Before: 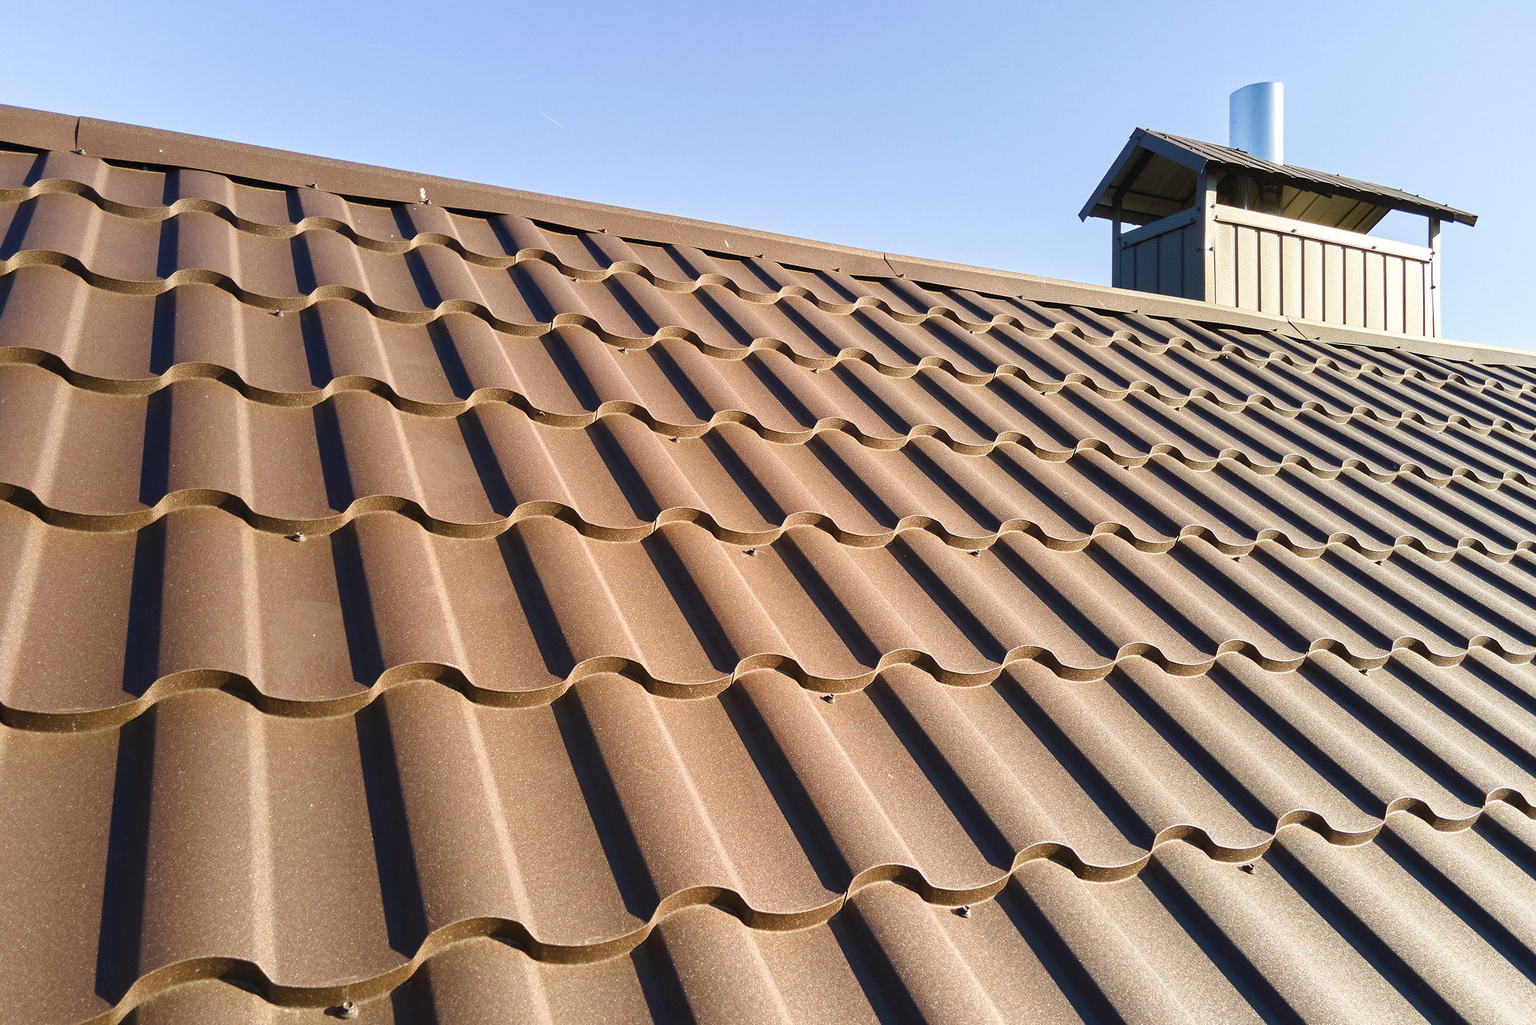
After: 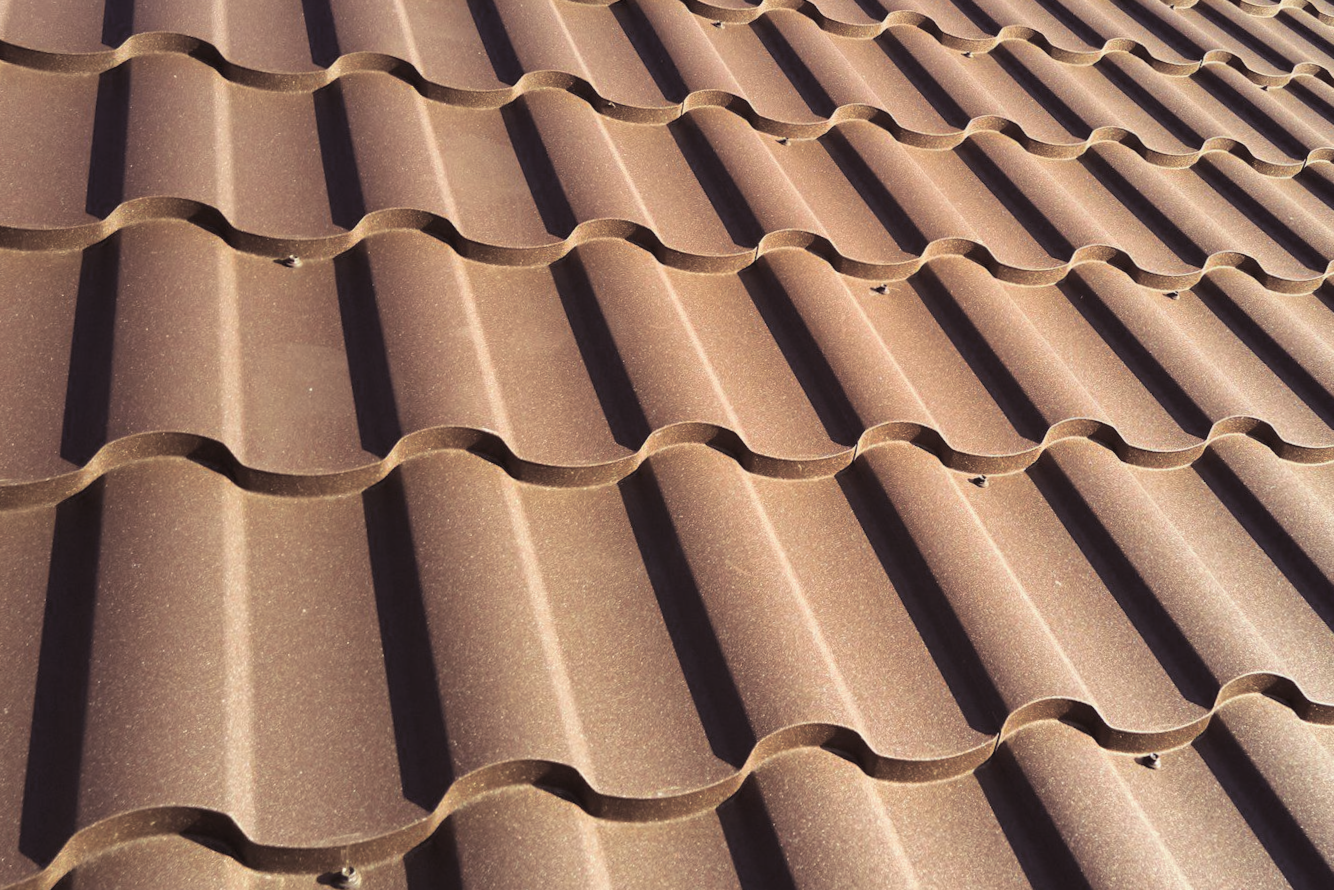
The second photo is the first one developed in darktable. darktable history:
split-toning: shadows › saturation 0.2
lowpass: radius 0.5, unbound 0
crop and rotate: angle -0.82°, left 3.85%, top 31.828%, right 27.992%
